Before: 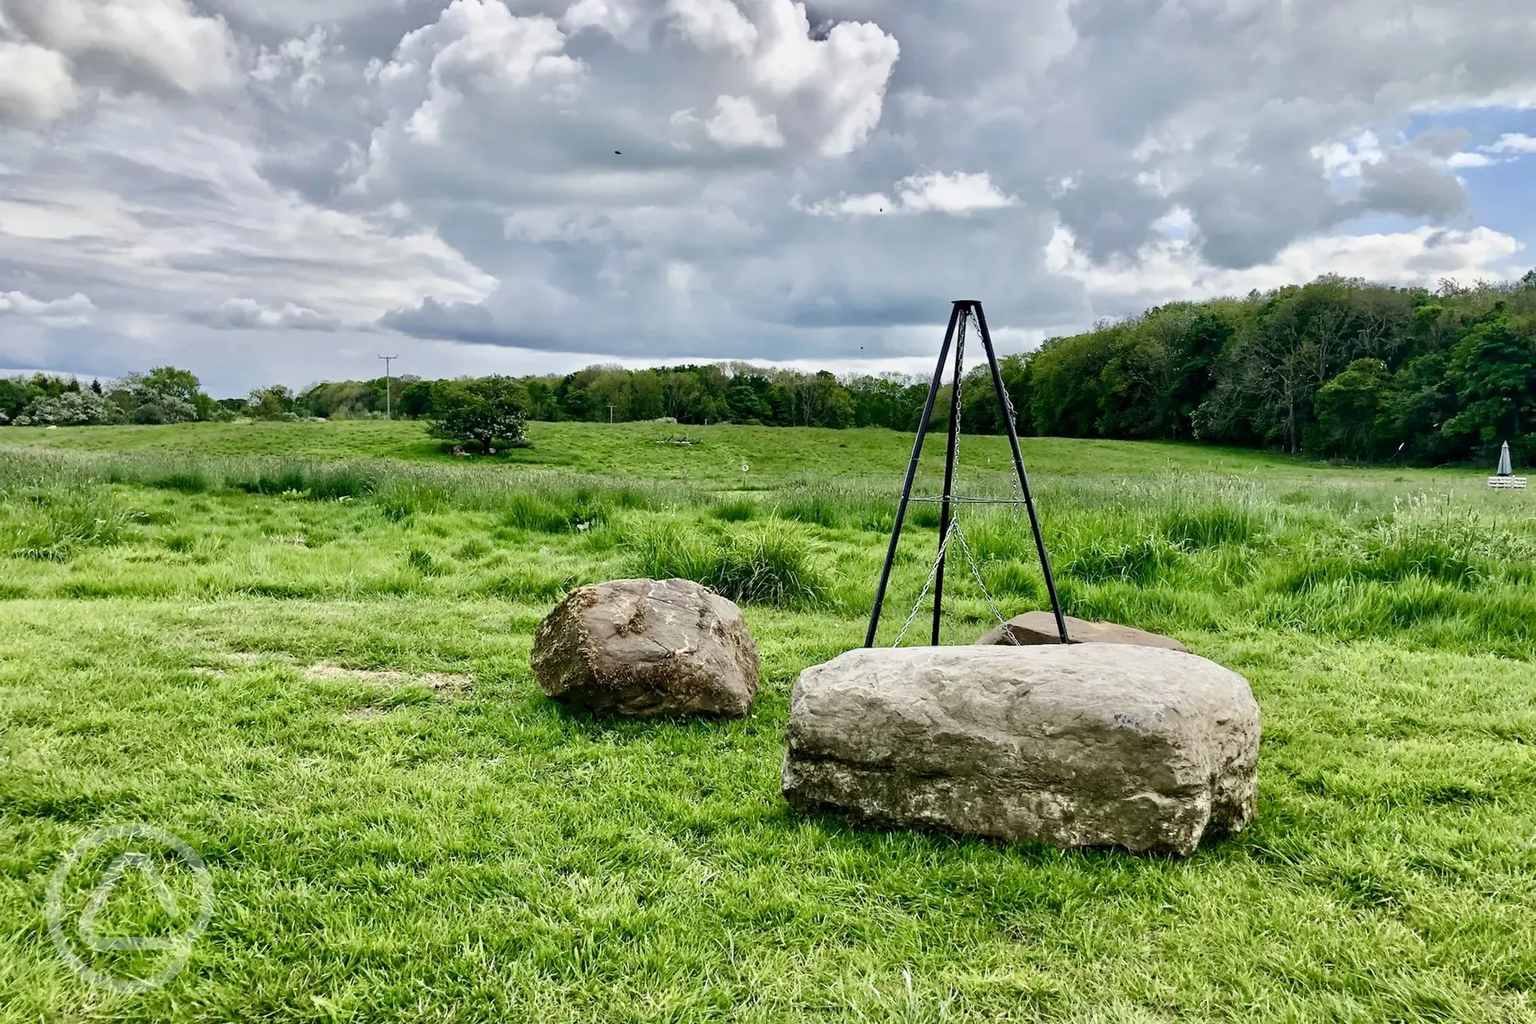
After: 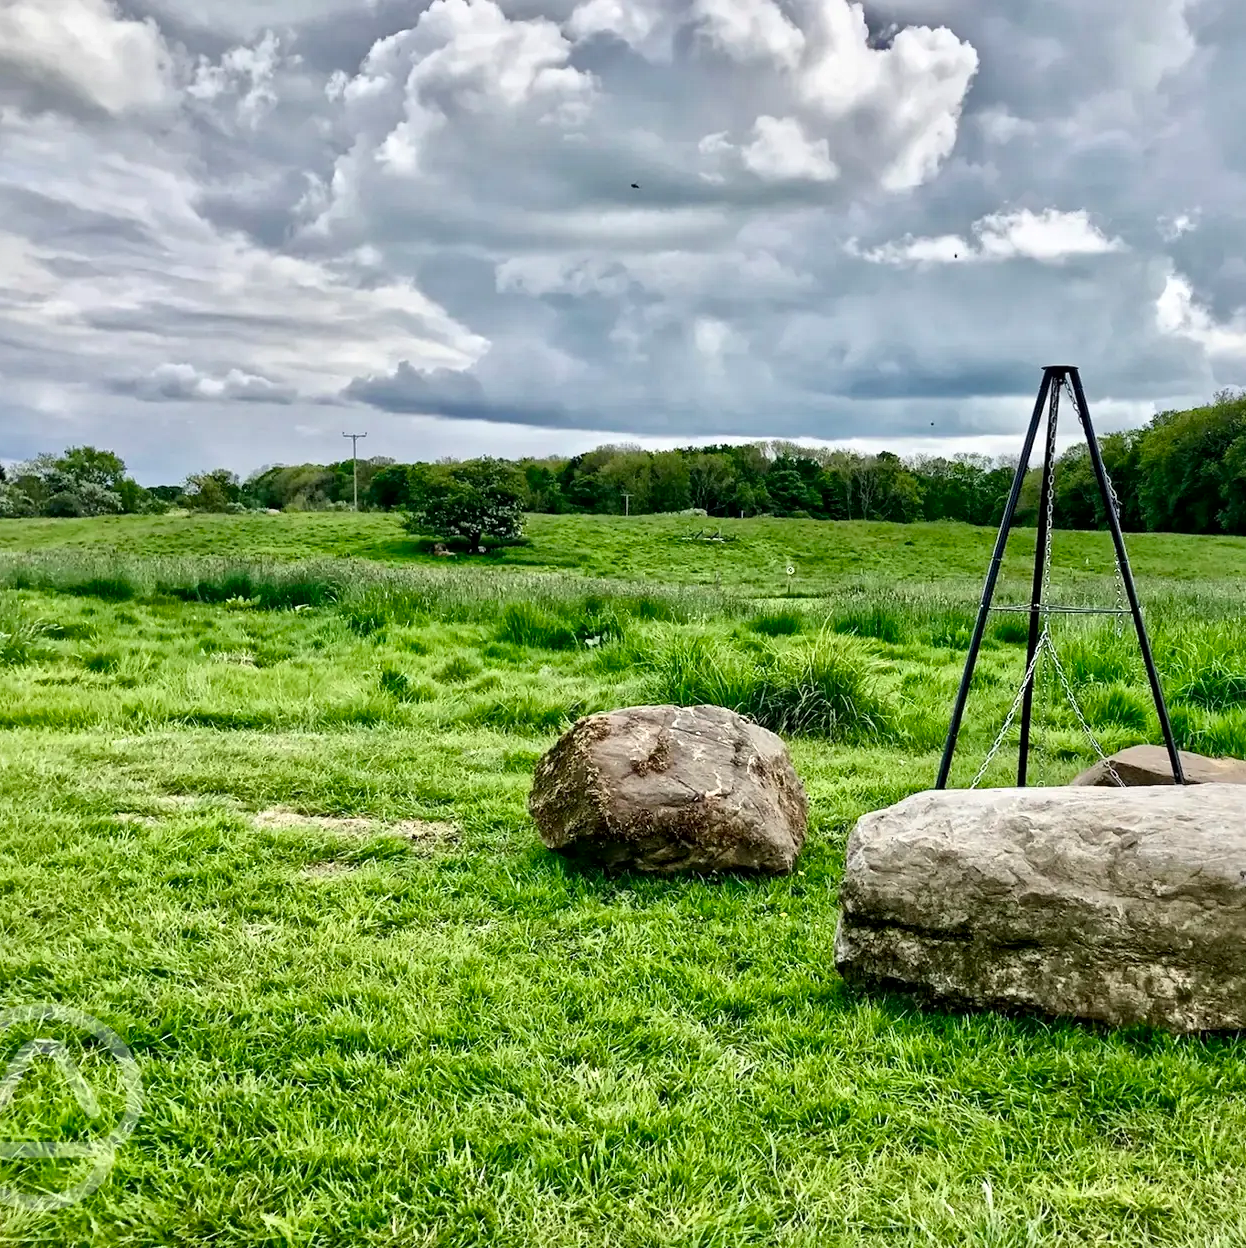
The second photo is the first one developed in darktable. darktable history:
crop and rotate: left 6.308%, right 27.097%
local contrast: mode bilateral grid, contrast 21, coarseness 20, detail 150%, midtone range 0.2
